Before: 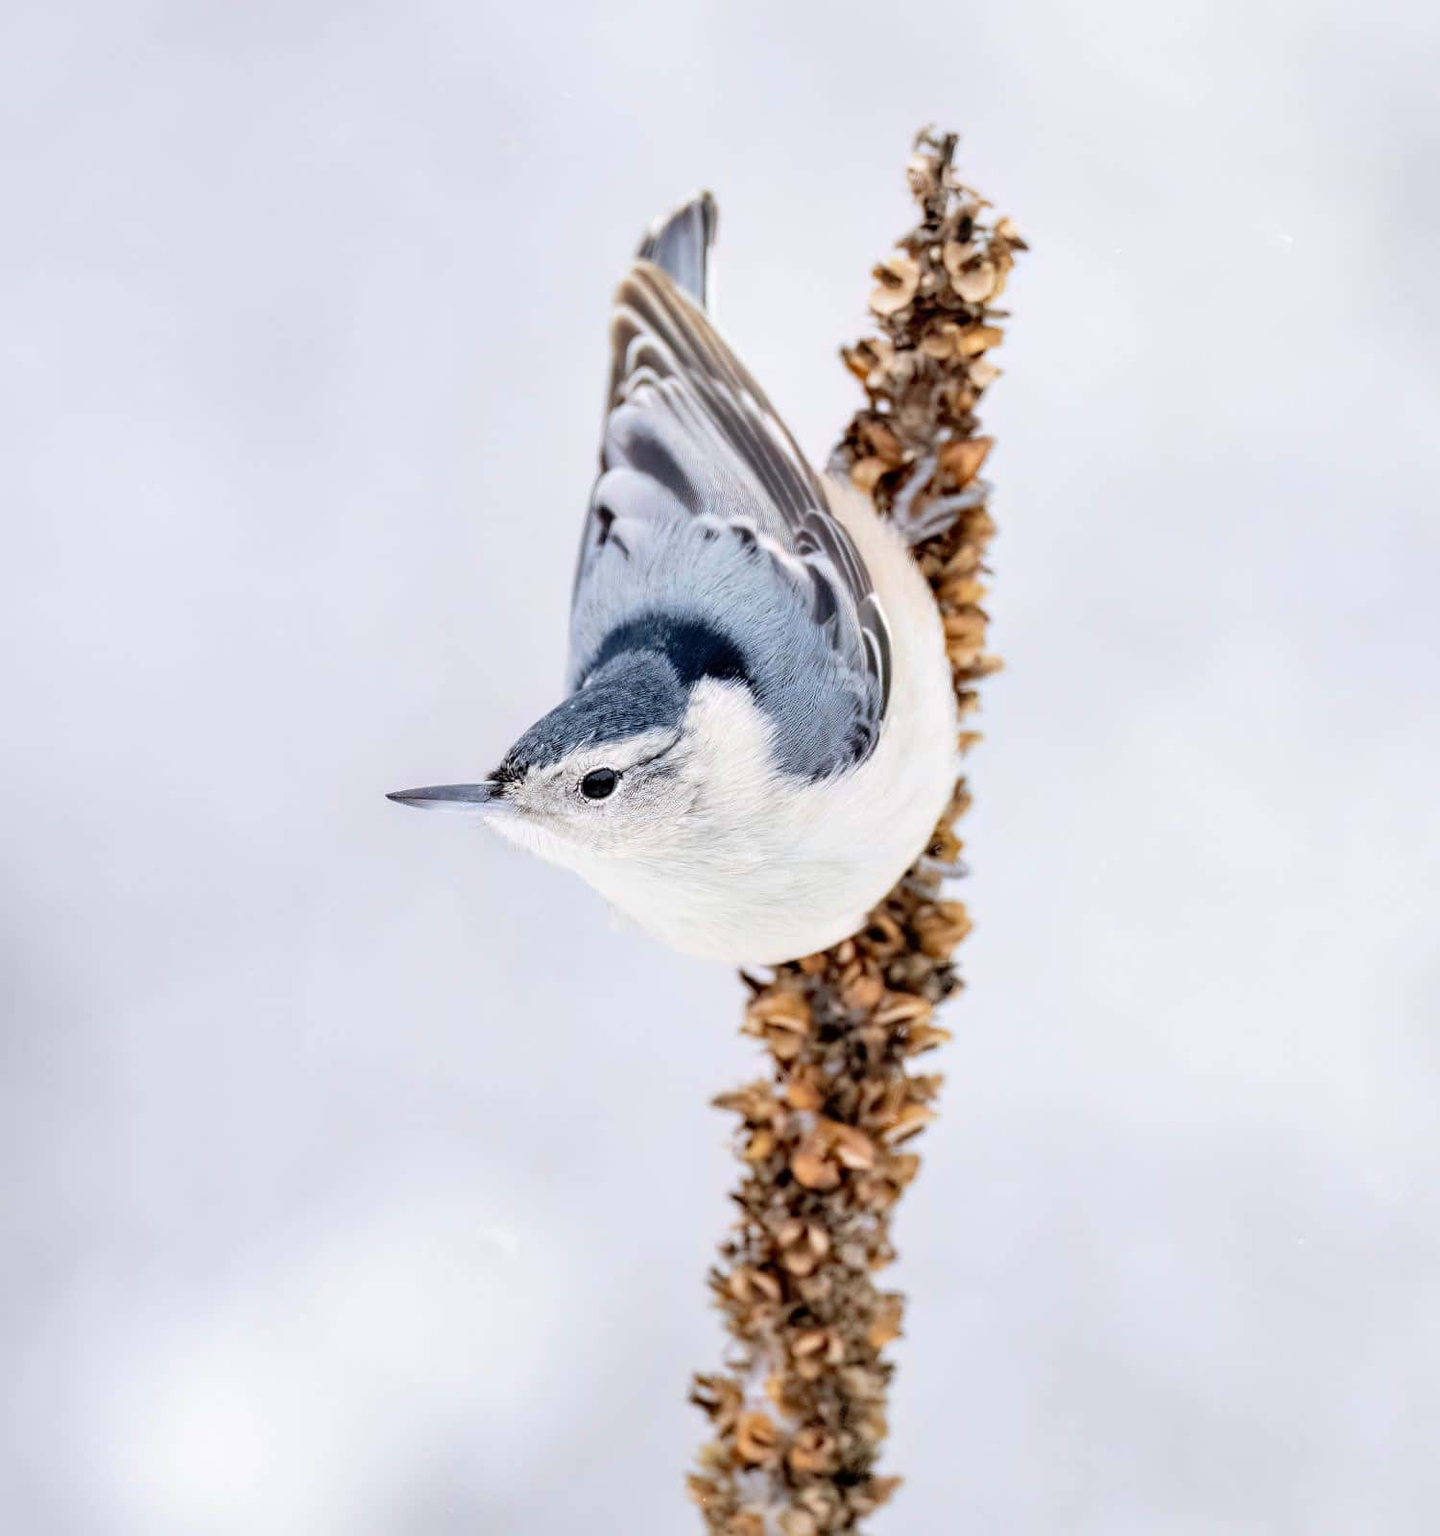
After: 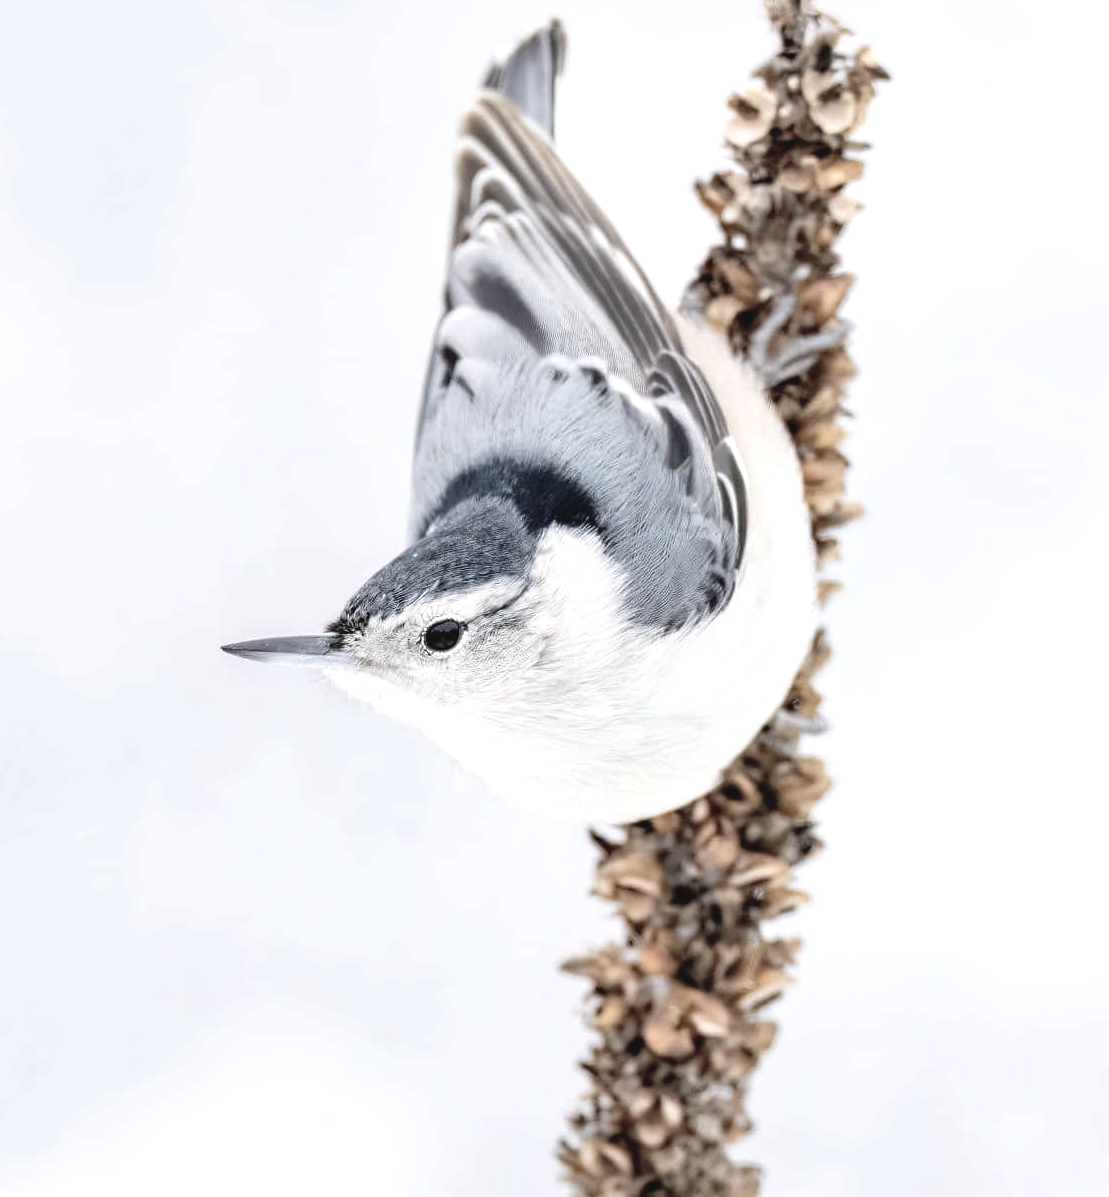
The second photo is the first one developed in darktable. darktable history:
crop and rotate: left 12.112%, top 11.354%, right 13.95%, bottom 13.773%
color correction: highlights b* -0.058, saturation 0.525
contrast brightness saturation: contrast -0.093, saturation -0.092
exposure: black level correction 0, exposure 0.499 EV, compensate highlight preservation false
